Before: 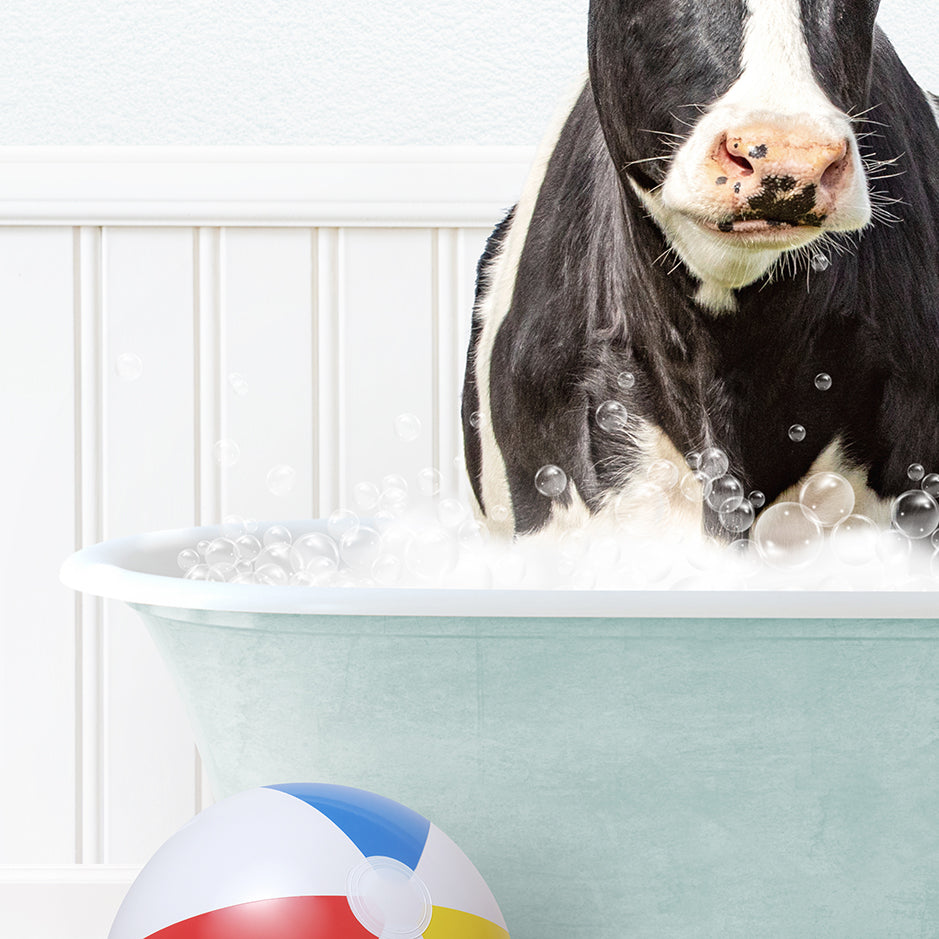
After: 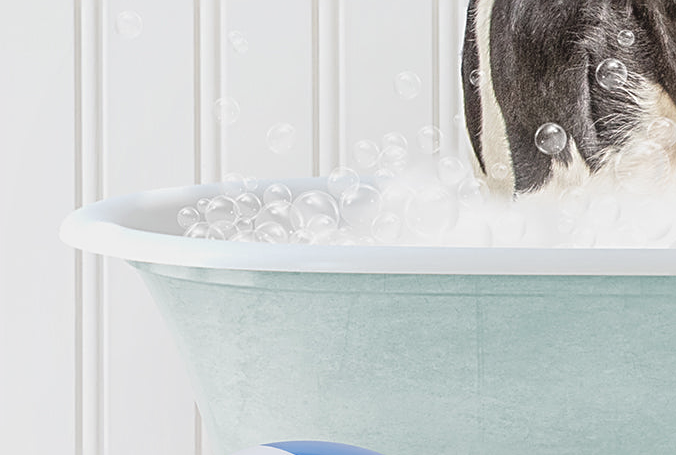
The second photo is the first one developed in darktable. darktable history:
local contrast: on, module defaults
contrast brightness saturation: contrast -0.15, brightness 0.05, saturation -0.12
white balance: red 1, blue 1
crop: top 36.498%, right 27.964%, bottom 14.995%
sharpen: radius 2.767
